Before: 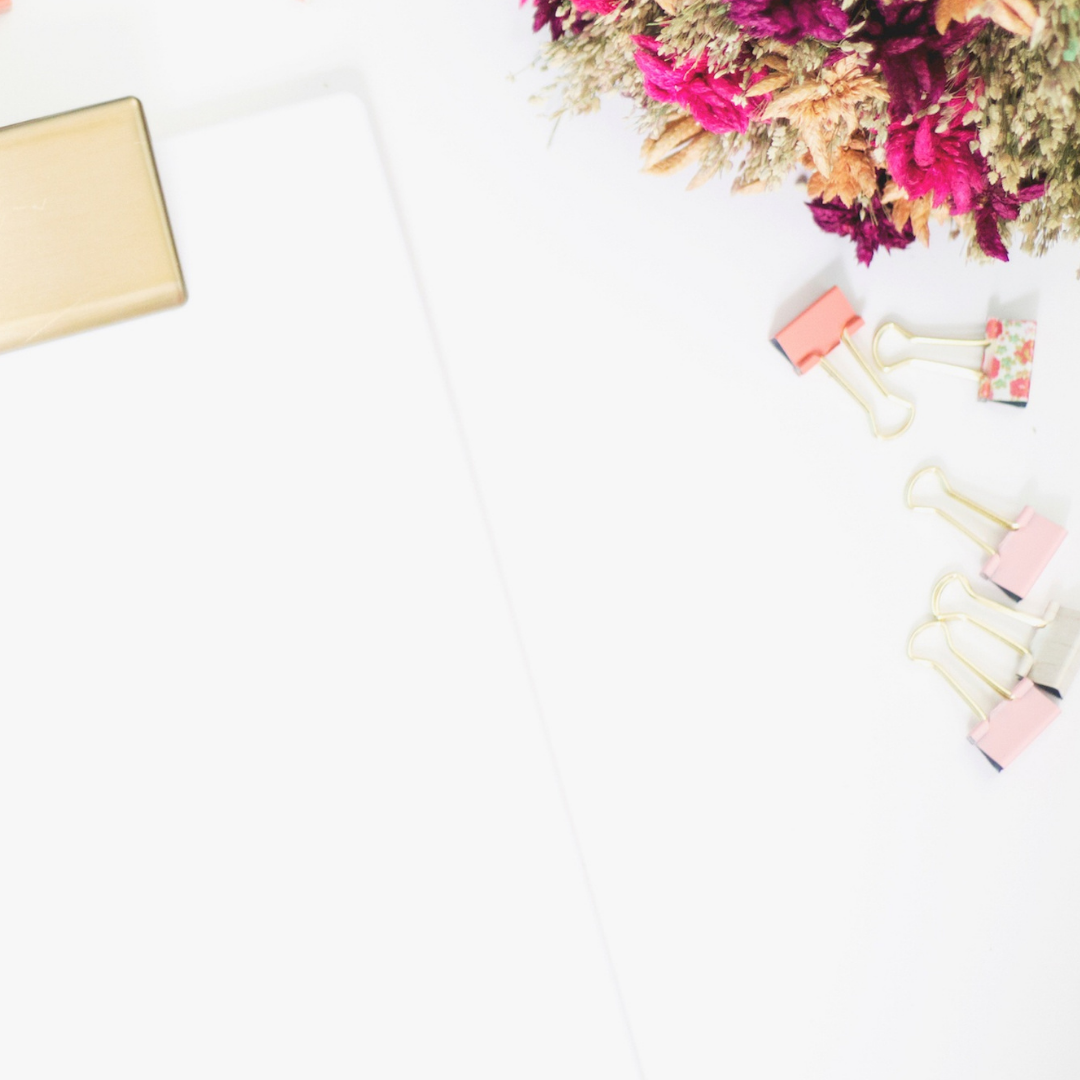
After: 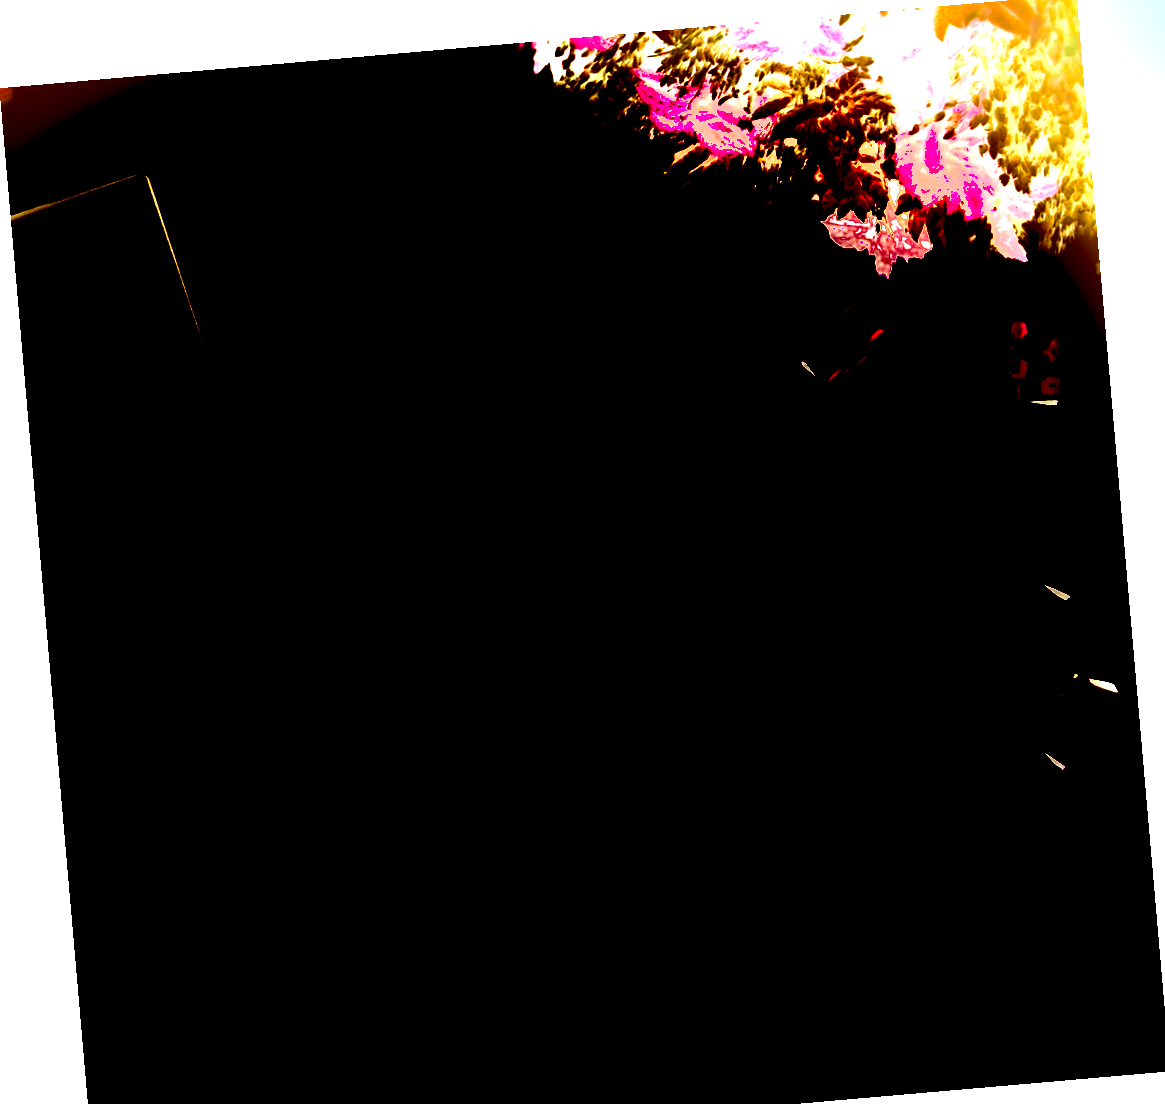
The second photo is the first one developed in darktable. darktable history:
bloom: size 25%, threshold 5%, strength 90%
rotate and perspective: rotation -4.98°, automatic cropping off
crop: top 0.448%, right 0.264%, bottom 5.045%
shadows and highlights: shadows -24.28, highlights 49.77, soften with gaussian
exposure: black level correction 0.005, exposure 2.084 EV, compensate highlight preservation false
color correction: highlights a* 5.62, highlights b* 33.57, shadows a* -25.86, shadows b* 4.02
